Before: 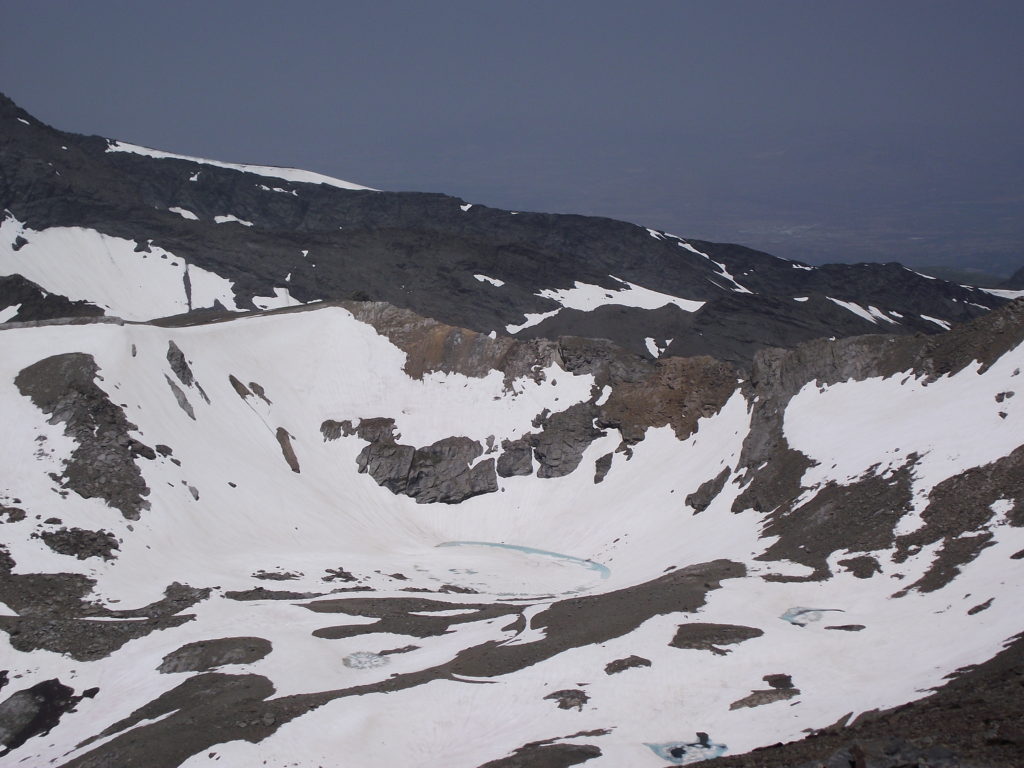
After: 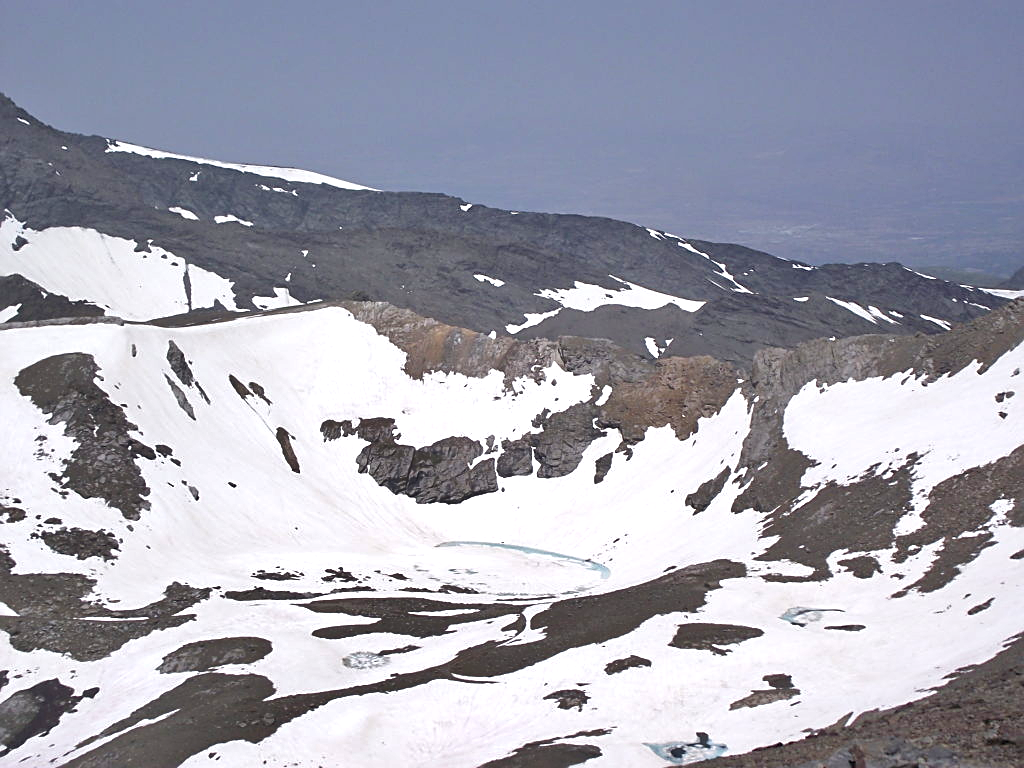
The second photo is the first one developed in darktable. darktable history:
tone equalizer: -8 EV 0.99 EV, -7 EV 0.998 EV, -6 EV 1.02 EV, -5 EV 0.996 EV, -4 EV 1.03 EV, -3 EV 0.771 EV, -2 EV 0.52 EV, -1 EV 0.226 EV
contrast equalizer: octaves 7, y [[0.5, 0.501, 0.525, 0.597, 0.58, 0.514], [0.5 ×6], [0.5 ×6], [0 ×6], [0 ×6]], mix 0.207
exposure: black level correction 0, exposure 0.69 EV, compensate highlight preservation false
sharpen: on, module defaults
color balance rgb: linear chroma grading › shadows -6.958%, linear chroma grading › highlights -7.347%, linear chroma grading › global chroma -10.376%, linear chroma grading › mid-tones -7.936%, perceptual saturation grading › global saturation 0.339%, perceptual brilliance grading › mid-tones 9.046%, perceptual brilliance grading › shadows 15.601%, global vibrance 20%
shadows and highlights: soften with gaussian
